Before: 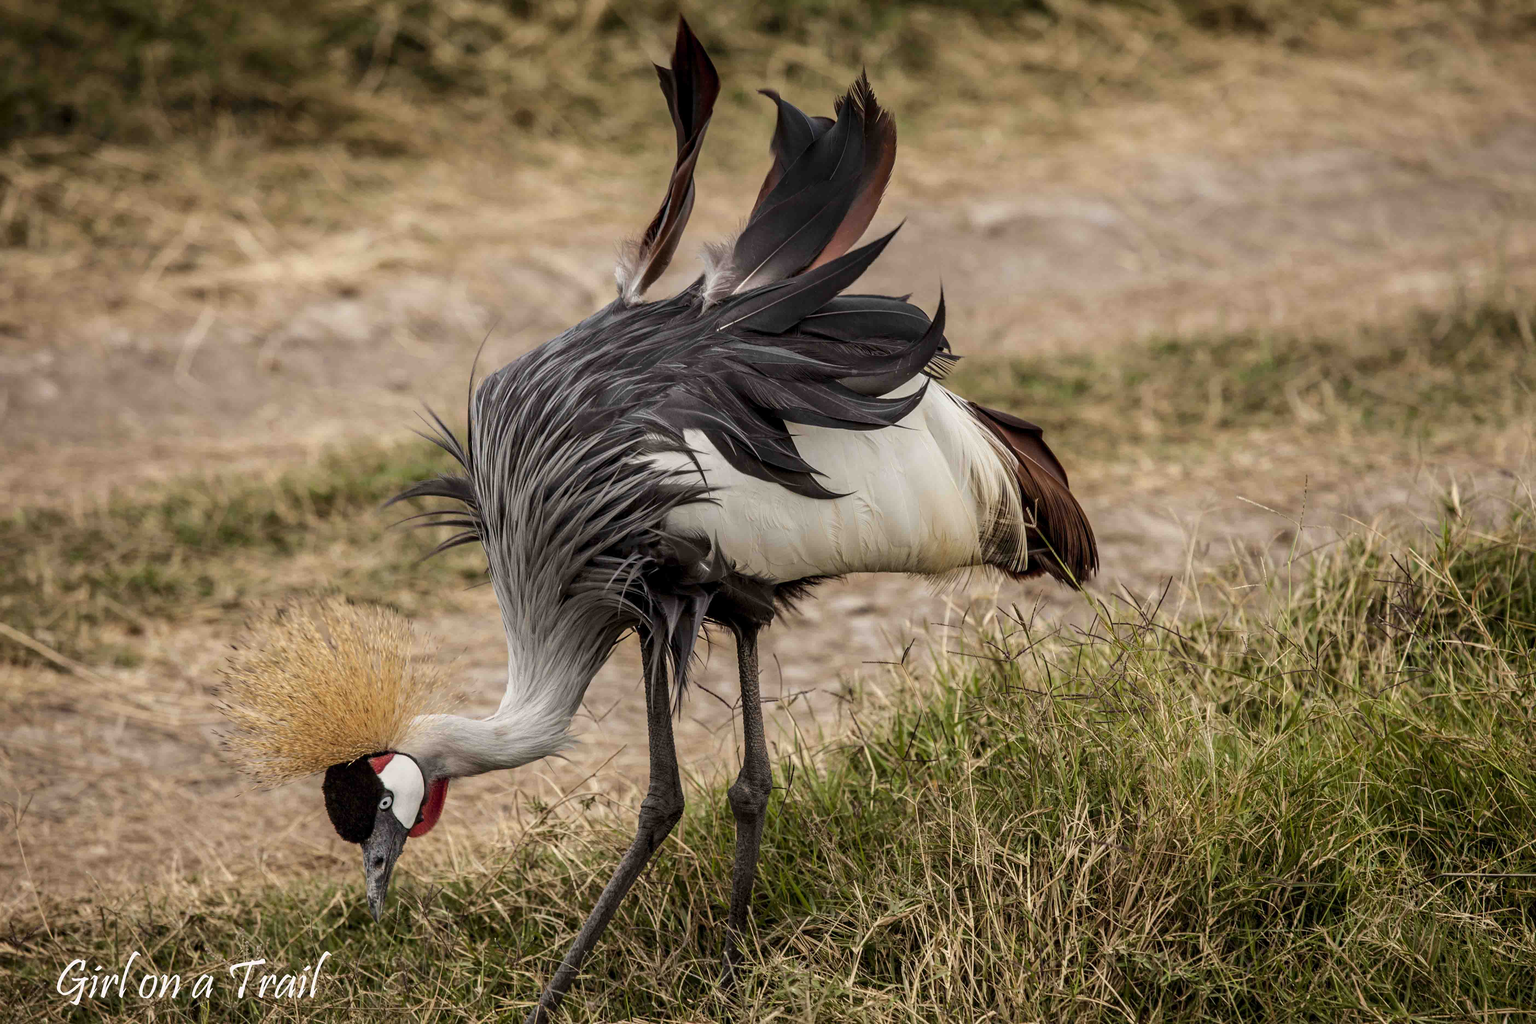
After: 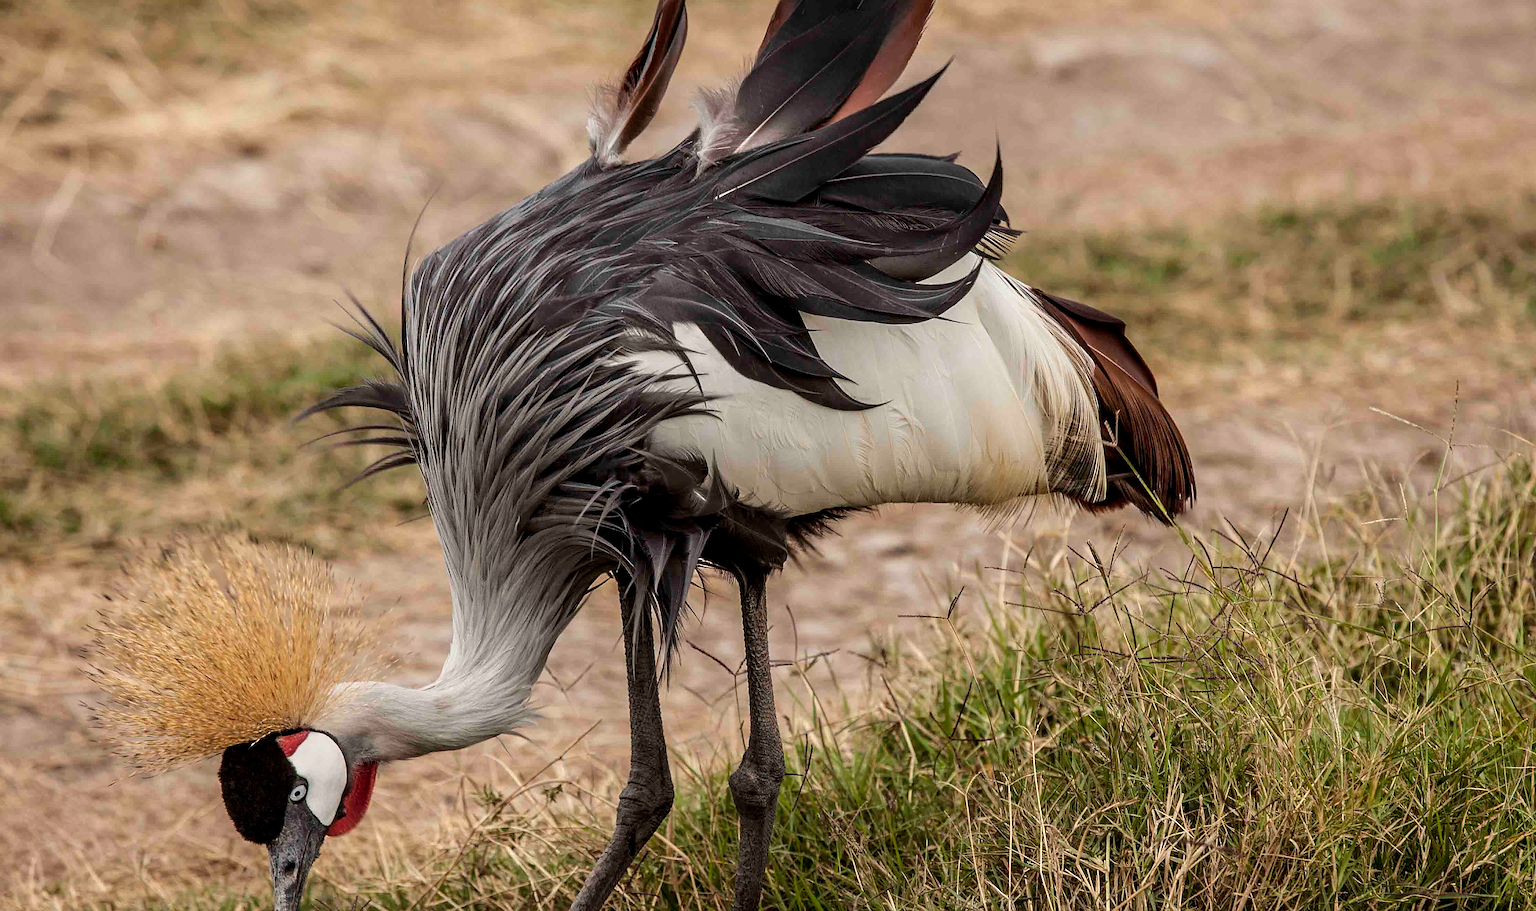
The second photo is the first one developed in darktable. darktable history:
crop: left 9.712%, top 16.928%, right 10.845%, bottom 12.332%
sharpen: radius 1.4, amount 1.25, threshold 0.7
